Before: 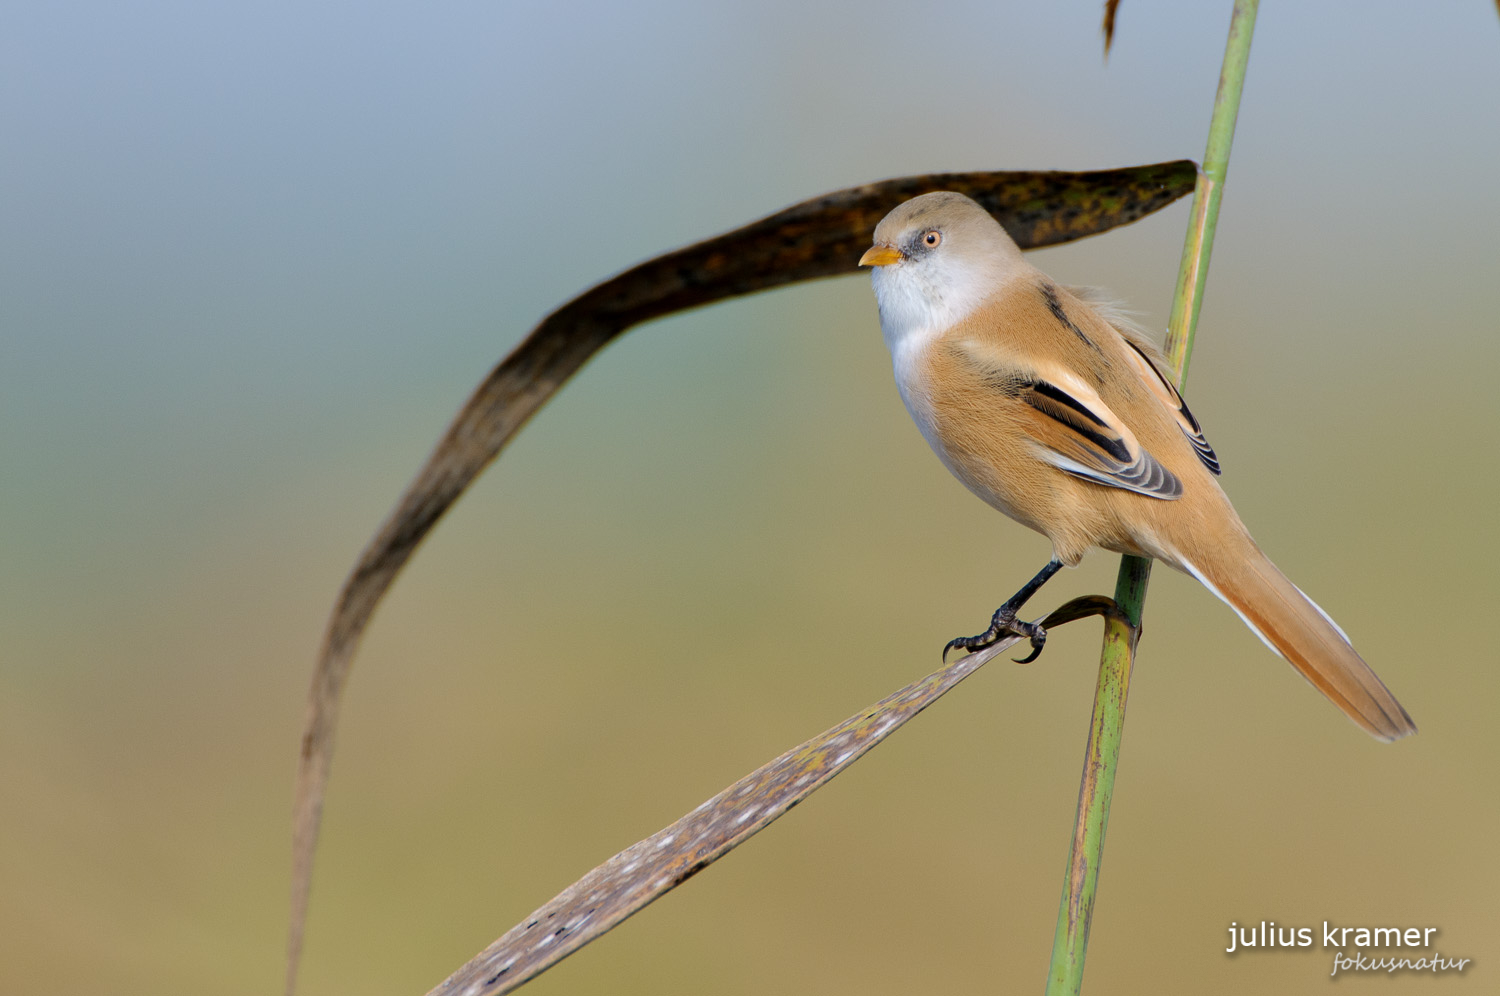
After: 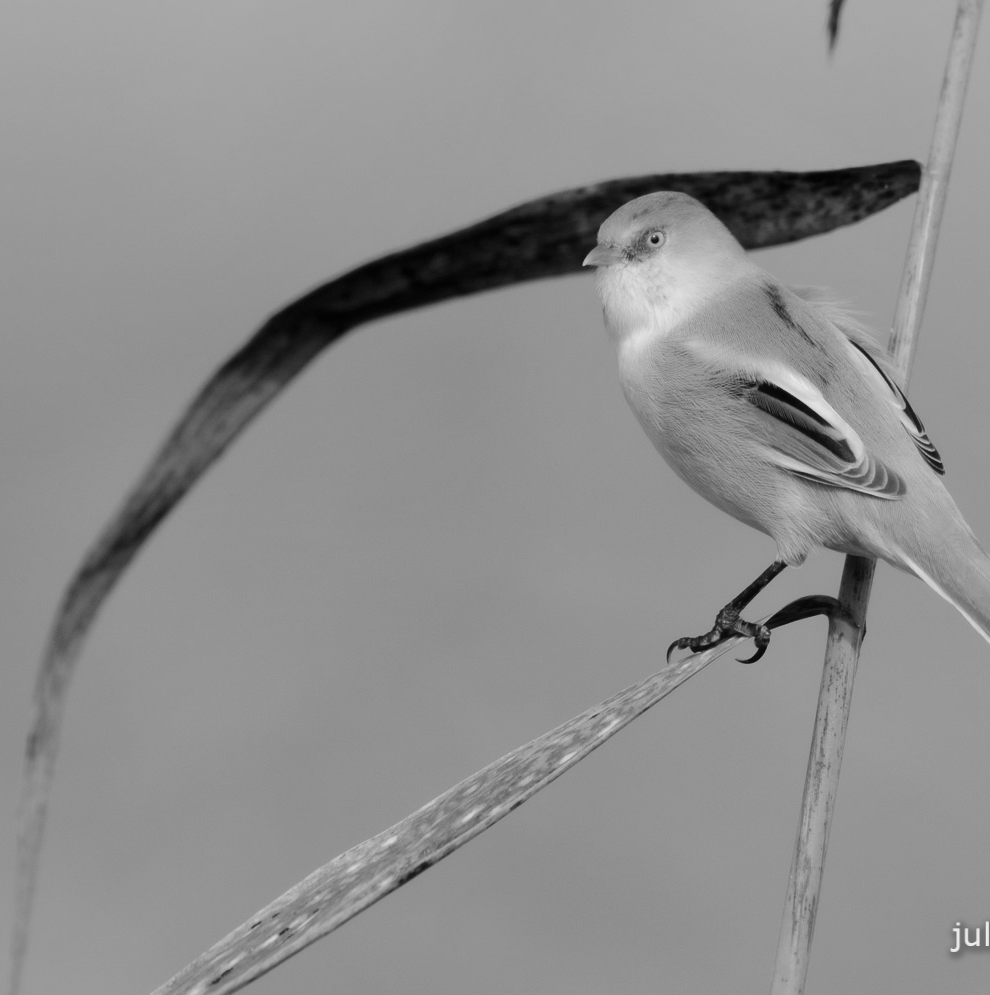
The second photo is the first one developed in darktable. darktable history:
crop and rotate: left 18.442%, right 15.508%
monochrome: a 32, b 64, size 2.3
velvia: on, module defaults
contrast equalizer: octaves 7, y [[0.502, 0.505, 0.512, 0.529, 0.564, 0.588], [0.5 ×6], [0.502, 0.505, 0.512, 0.529, 0.564, 0.588], [0, 0.001, 0.001, 0.004, 0.008, 0.011], [0, 0.001, 0.001, 0.004, 0.008, 0.011]], mix -1
